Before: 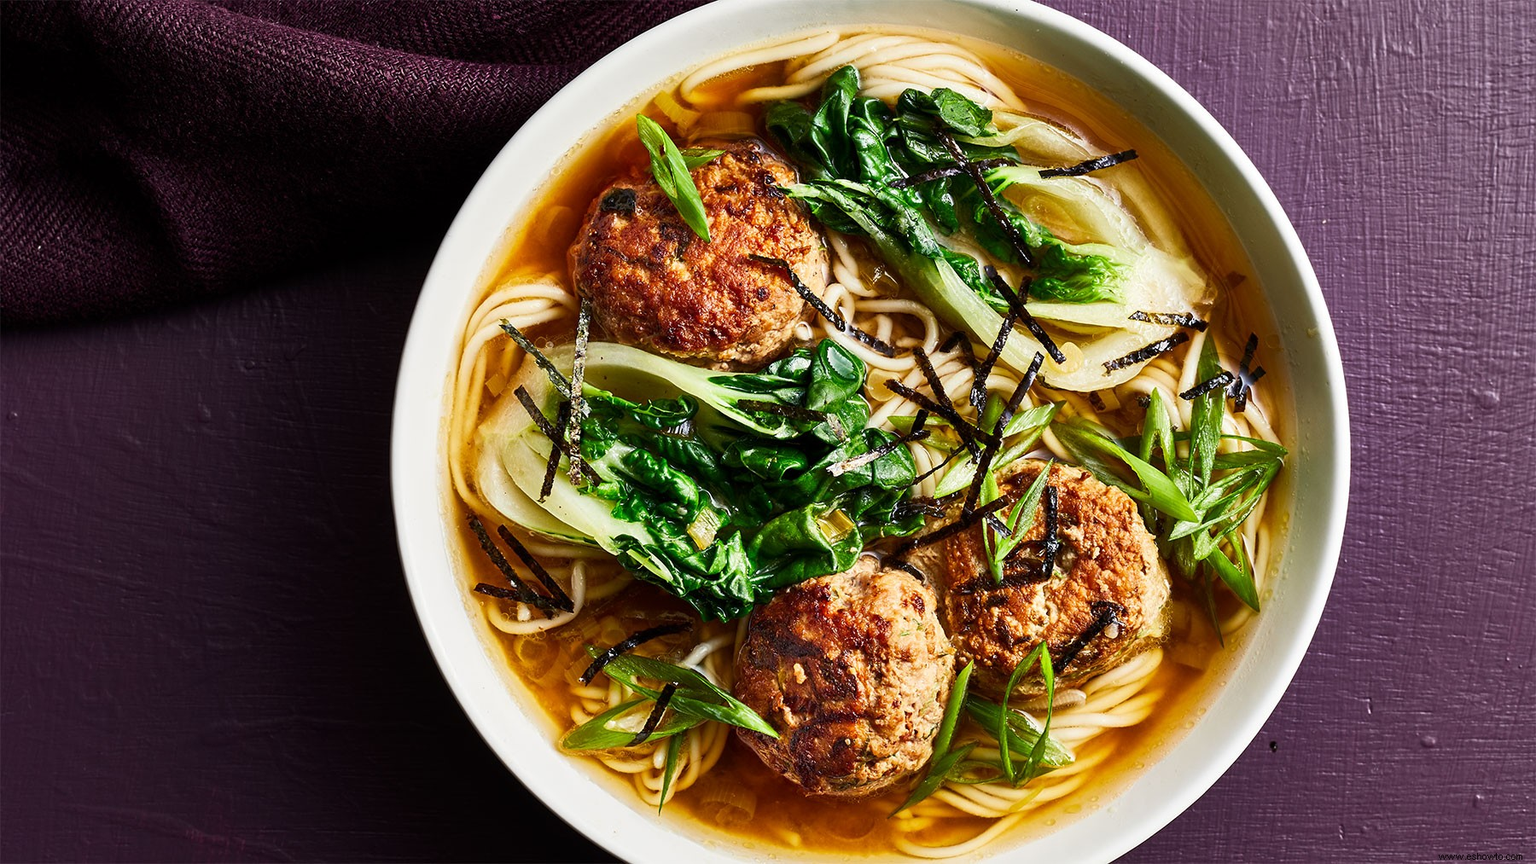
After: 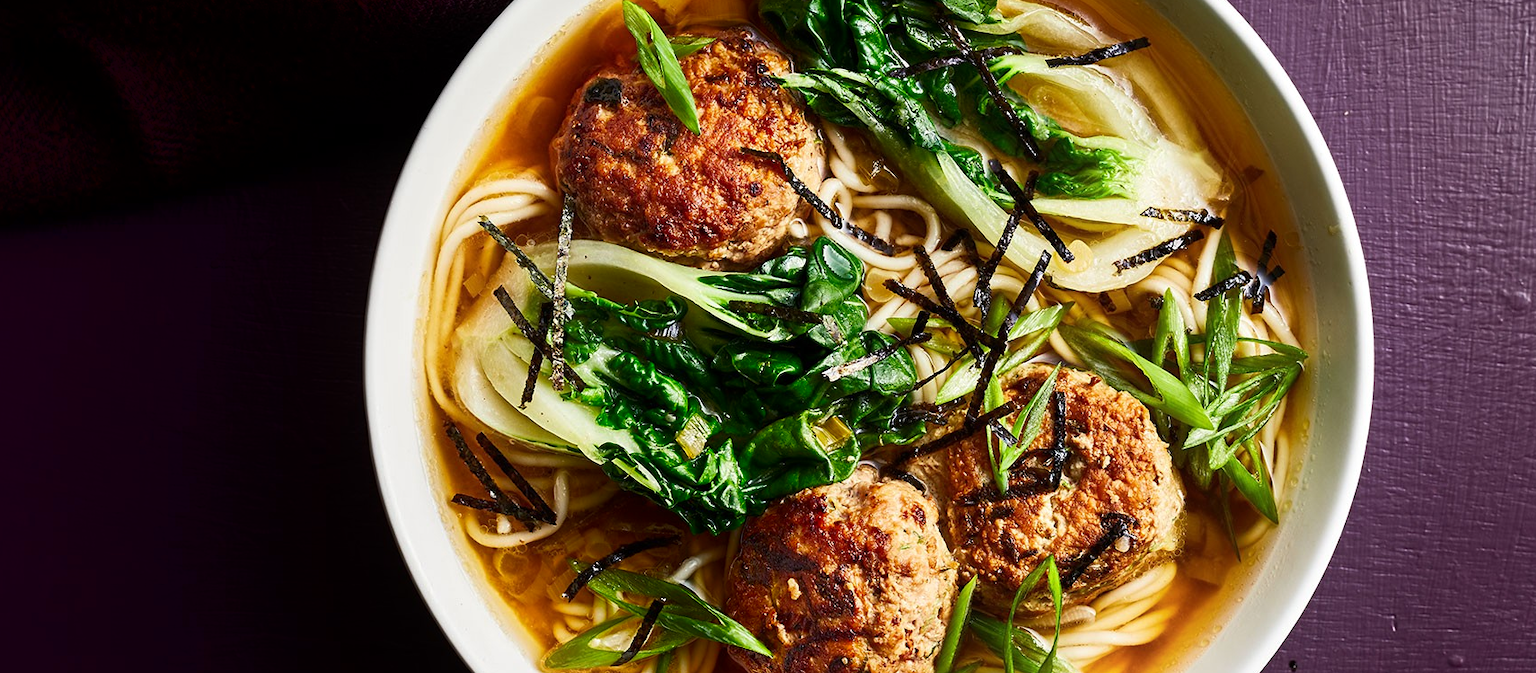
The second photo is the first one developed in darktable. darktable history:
shadows and highlights: shadows -90, highlights 90, soften with gaussian
crop and rotate: left 2.991%, top 13.302%, right 1.981%, bottom 12.636%
tone equalizer: on, module defaults
